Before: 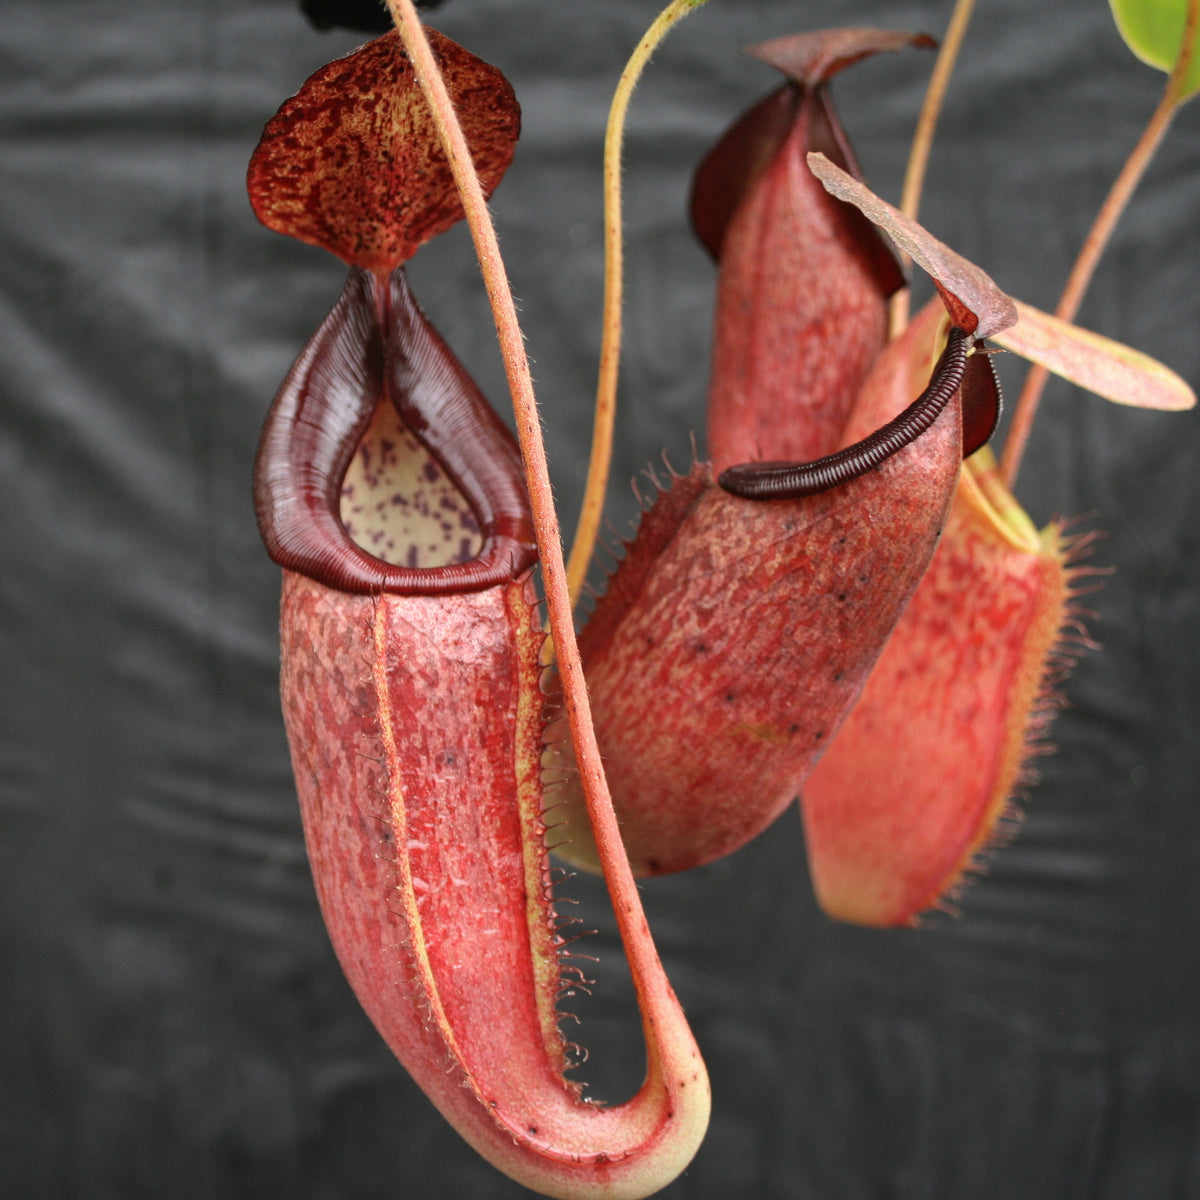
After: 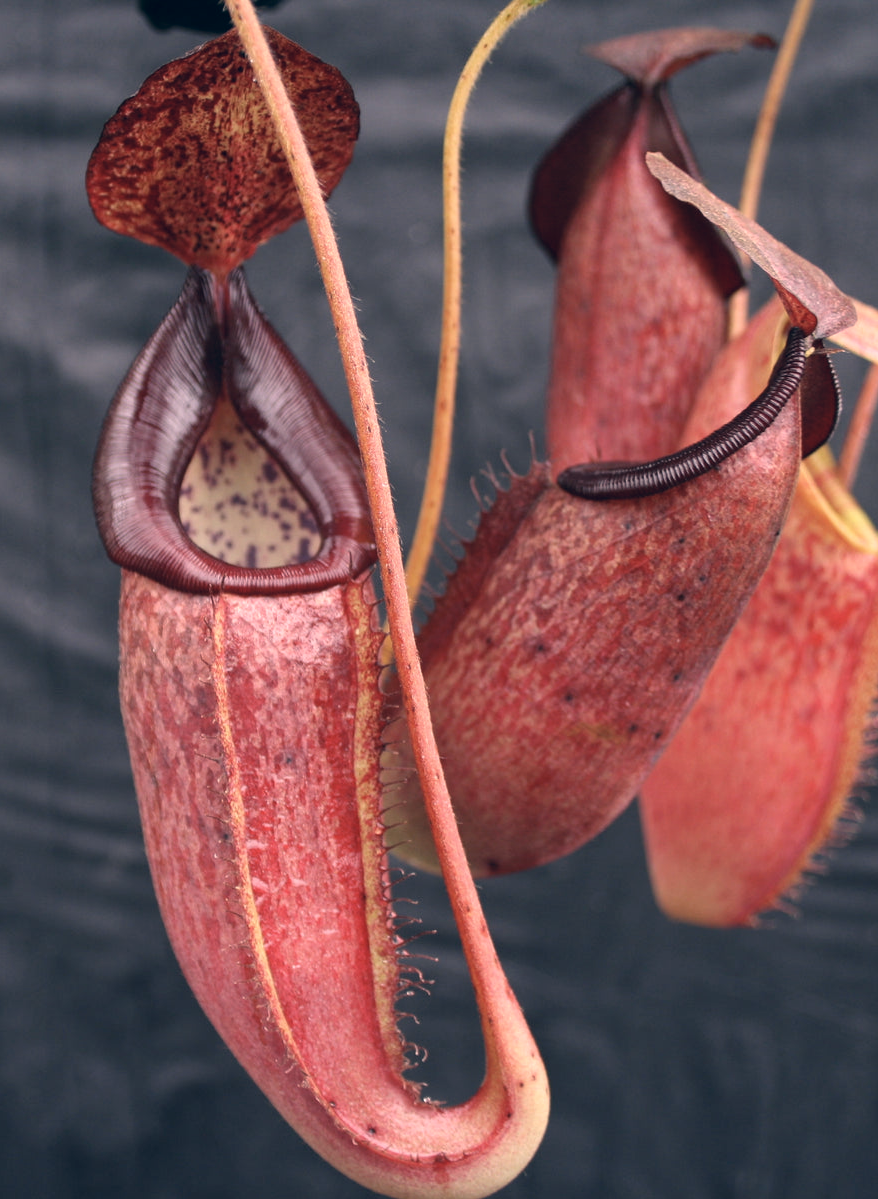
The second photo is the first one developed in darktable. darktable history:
color correction: highlights a* 14.46, highlights b* 5.85, shadows a* -5.53, shadows b* -15.24, saturation 0.85
crop: left 13.443%, right 13.31%
